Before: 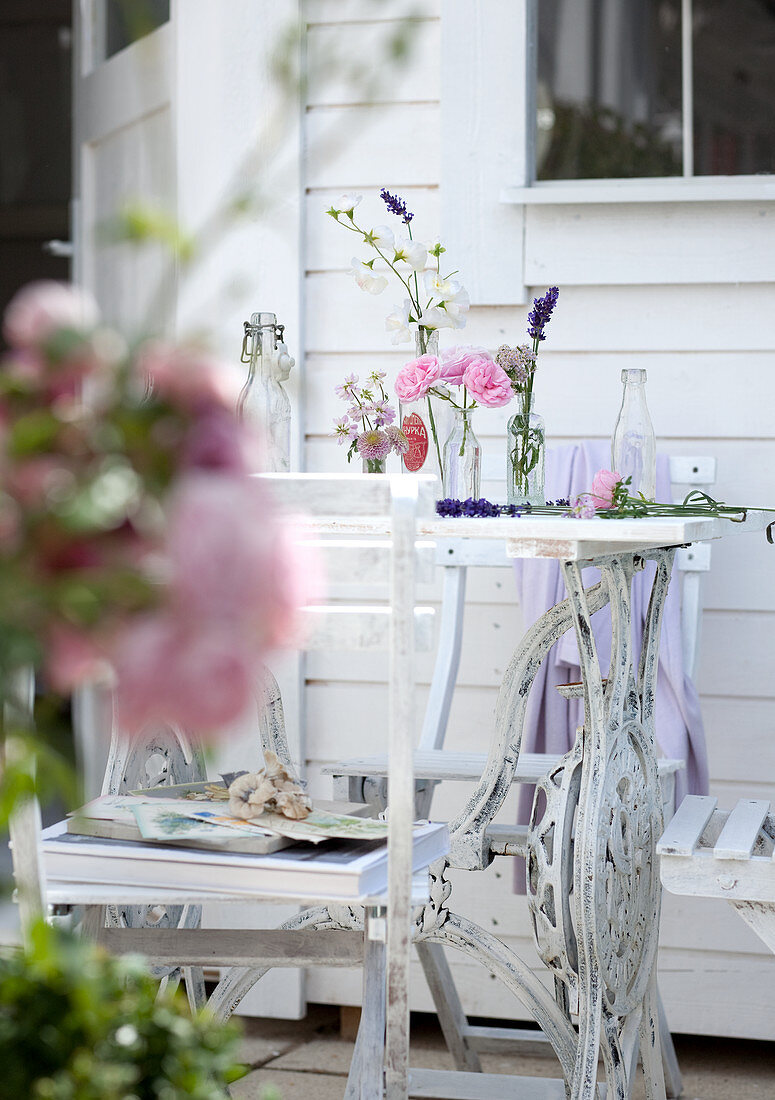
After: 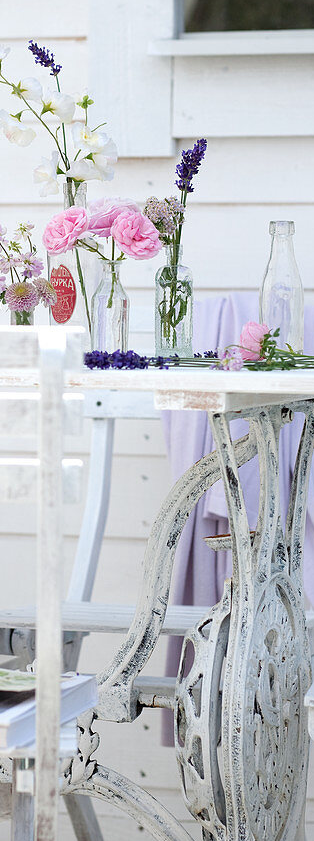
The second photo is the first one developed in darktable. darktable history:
crop: left 45.512%, top 13.457%, right 13.93%, bottom 10.035%
